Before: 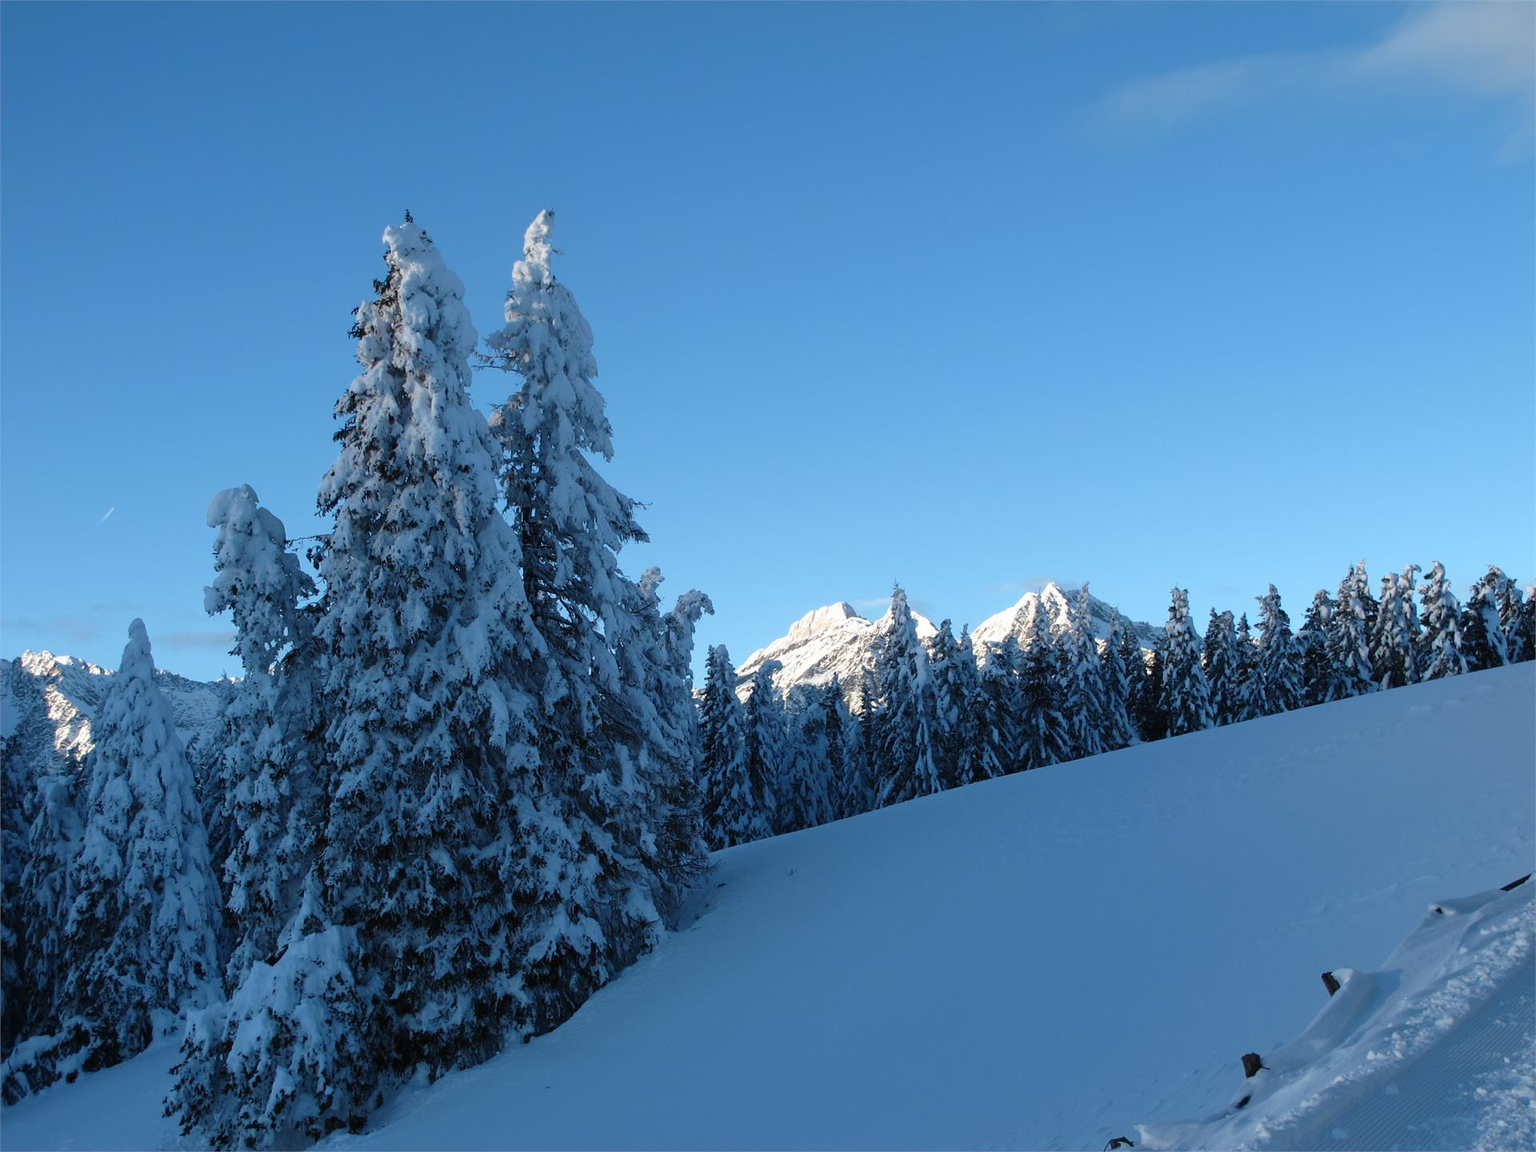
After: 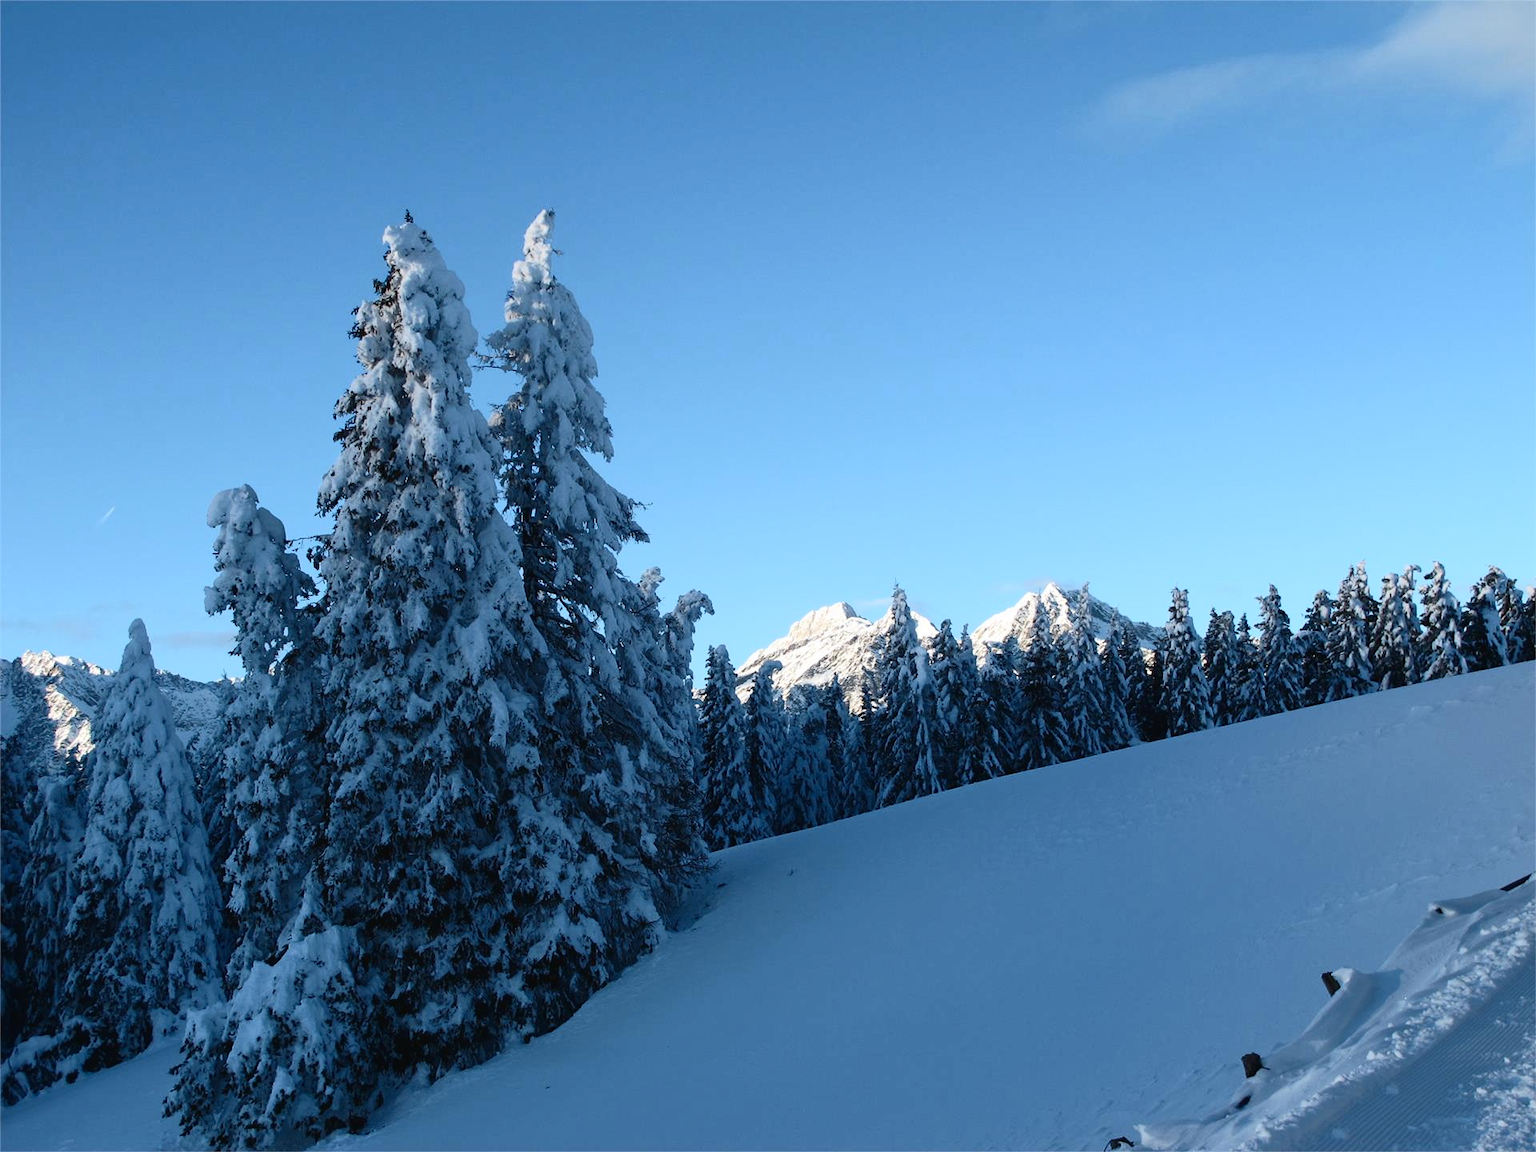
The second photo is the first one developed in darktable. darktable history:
tone curve: curves: ch0 [(0, 0) (0.003, 0.023) (0.011, 0.024) (0.025, 0.026) (0.044, 0.035) (0.069, 0.05) (0.1, 0.071) (0.136, 0.098) (0.177, 0.135) (0.224, 0.172) (0.277, 0.227) (0.335, 0.296) (0.399, 0.372) (0.468, 0.462) (0.543, 0.58) (0.623, 0.697) (0.709, 0.789) (0.801, 0.86) (0.898, 0.918) (1, 1)], color space Lab, independent channels, preserve colors none
